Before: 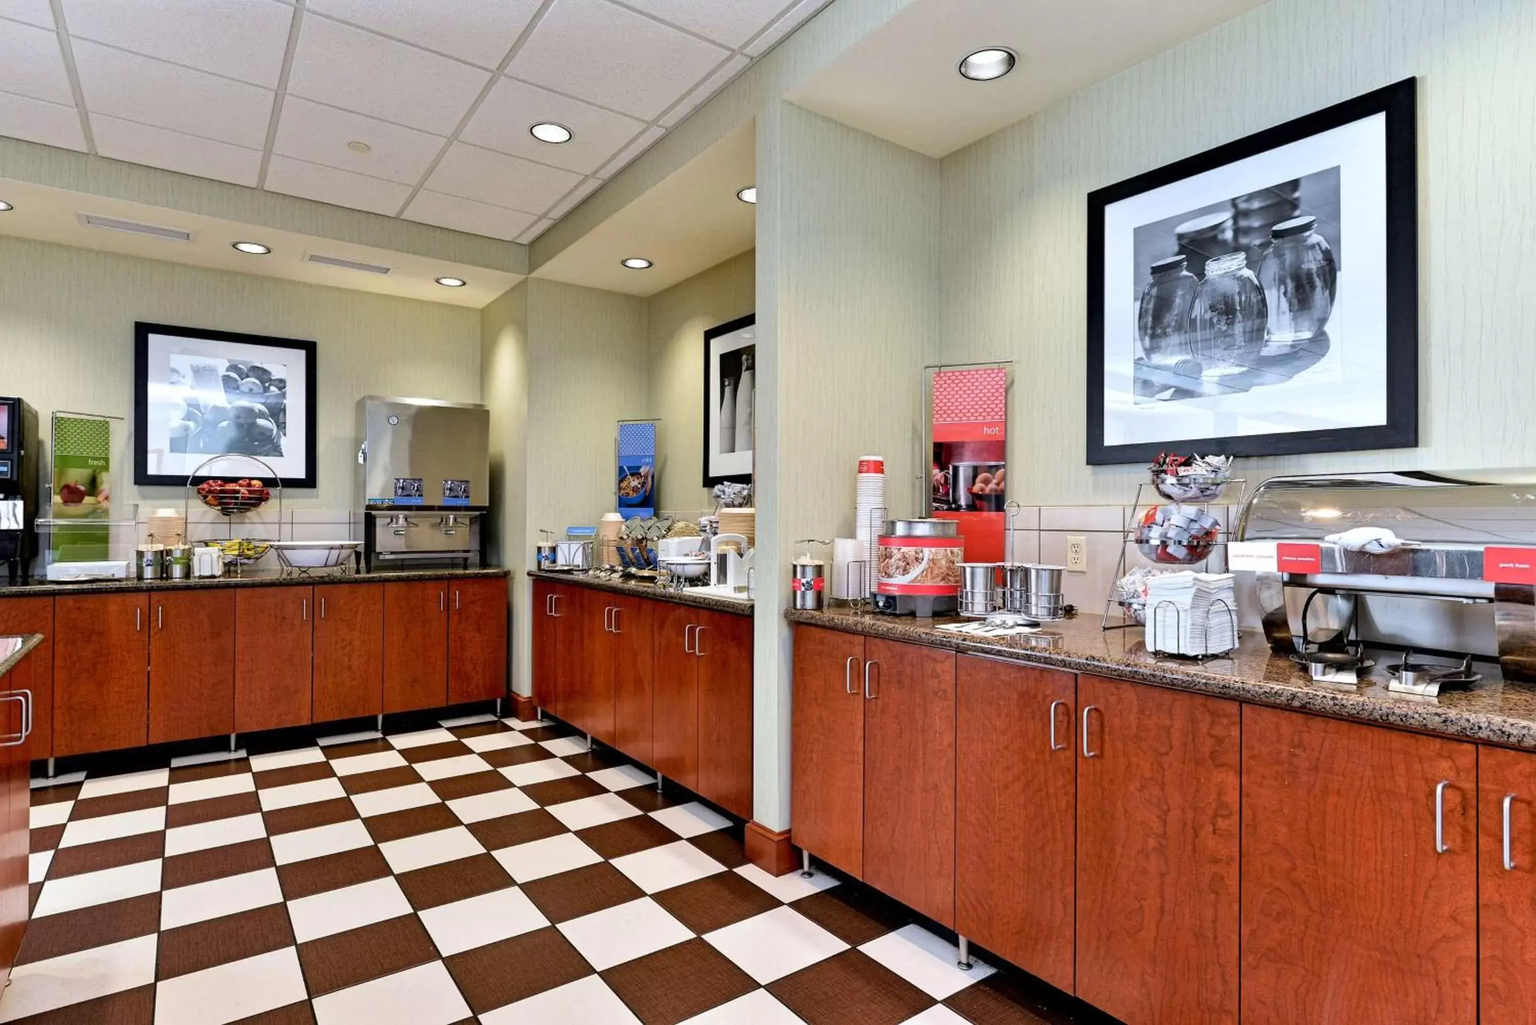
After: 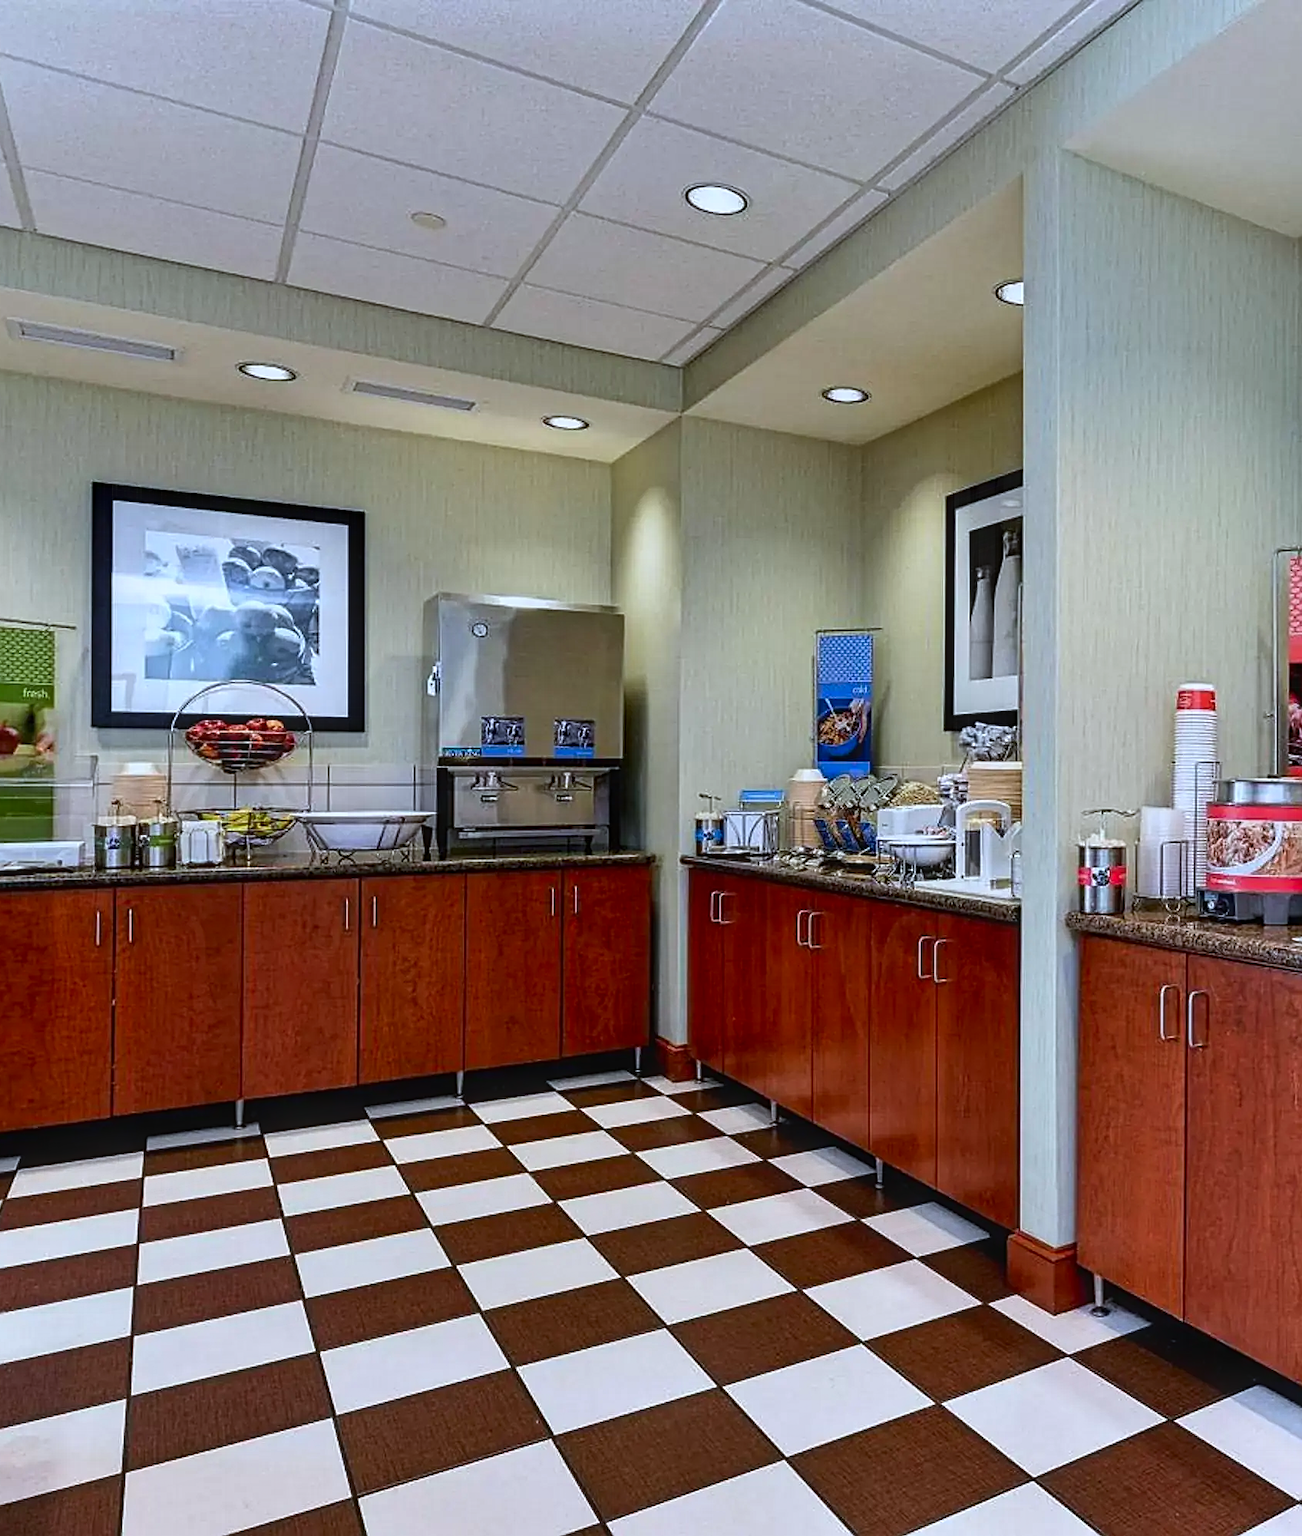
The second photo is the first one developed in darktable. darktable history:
crop: left 4.77%, right 38.661%
contrast equalizer: octaves 7, y [[0.439, 0.44, 0.442, 0.457, 0.493, 0.498], [0.5 ×6], [0.5 ×6], [0 ×6], [0 ×6]]
tone equalizer: on, module defaults
contrast brightness saturation: contrast 0.067, brightness -0.128, saturation 0.065
sharpen: on, module defaults
local contrast: on, module defaults
color calibration: x 0.37, y 0.382, temperature 4304.81 K, saturation algorithm version 1 (2020)
